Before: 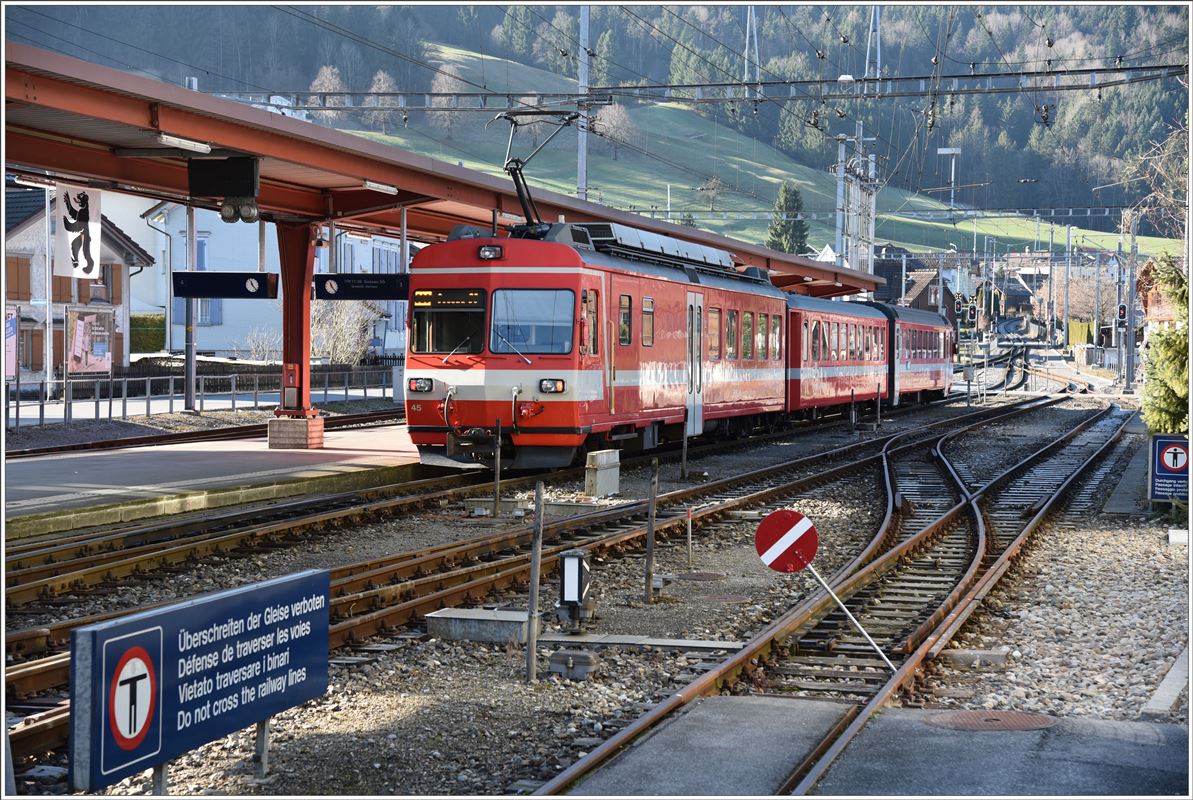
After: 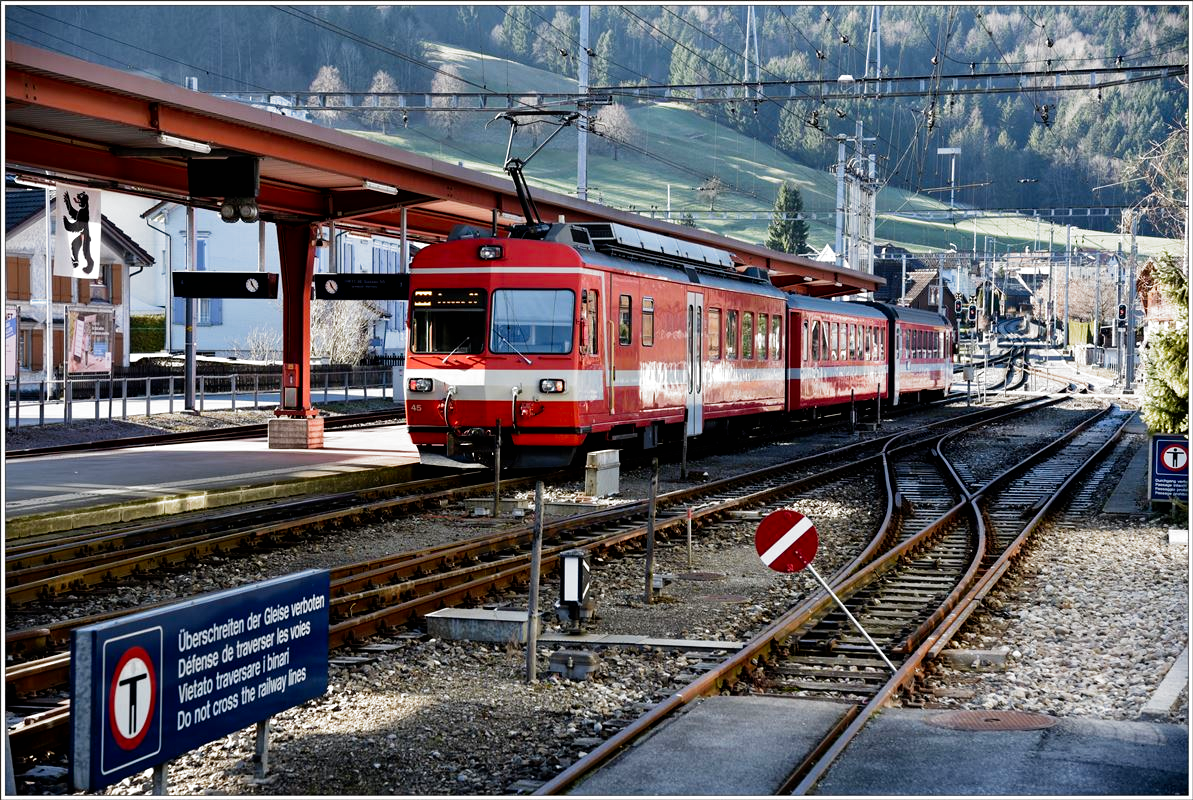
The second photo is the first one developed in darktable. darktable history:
filmic rgb: black relative exposure -8.2 EV, white relative exposure 2.2 EV, threshold 3 EV, hardness 7.11, latitude 75%, contrast 1.325, highlights saturation mix -2%, shadows ↔ highlights balance 30%, preserve chrominance no, color science v5 (2021), contrast in shadows safe, contrast in highlights safe, enable highlight reconstruction true
exposure: black level correction 0.002, exposure -0.1 EV, compensate highlight preservation false
